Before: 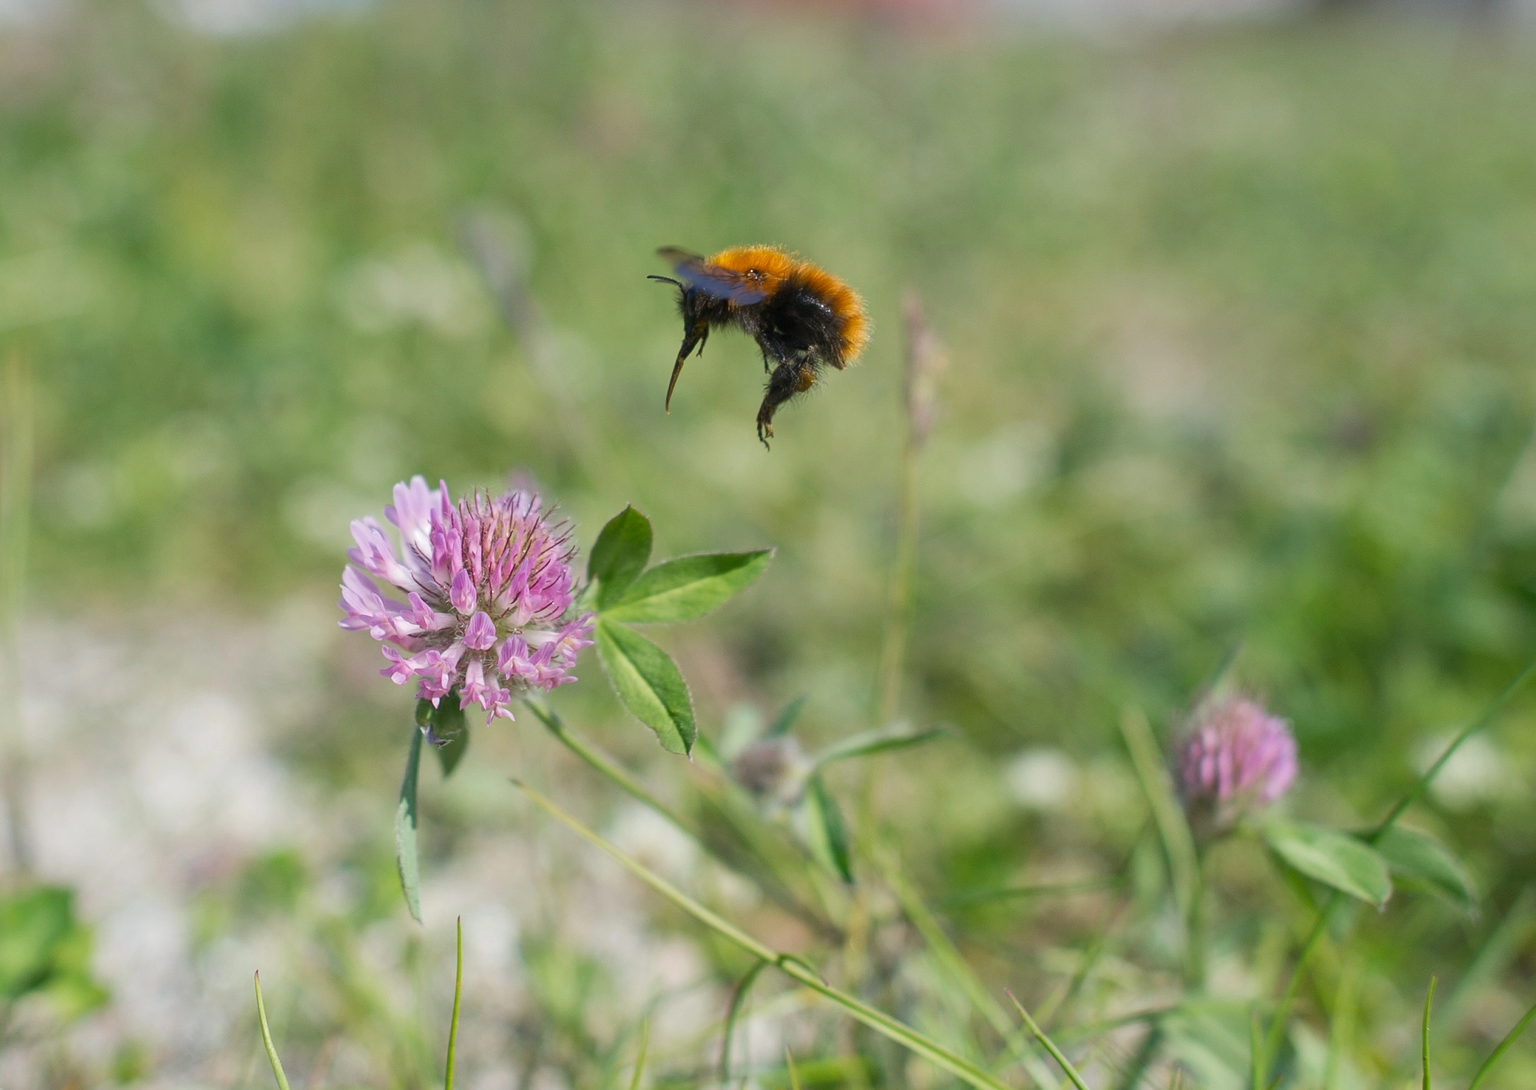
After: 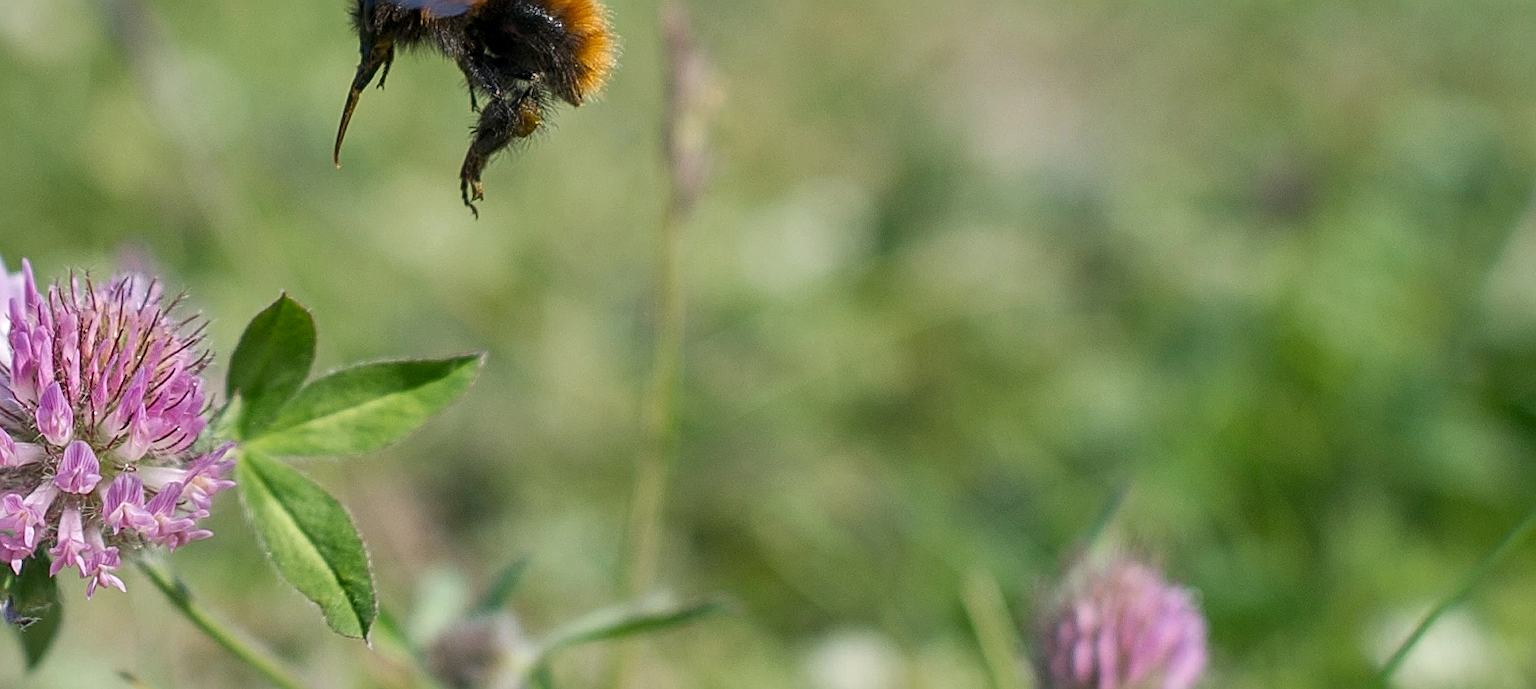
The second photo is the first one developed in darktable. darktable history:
shadows and highlights: soften with gaussian
local contrast: on, module defaults
crop and rotate: left 27.624%, top 26.888%, bottom 27.254%
sharpen: on, module defaults
